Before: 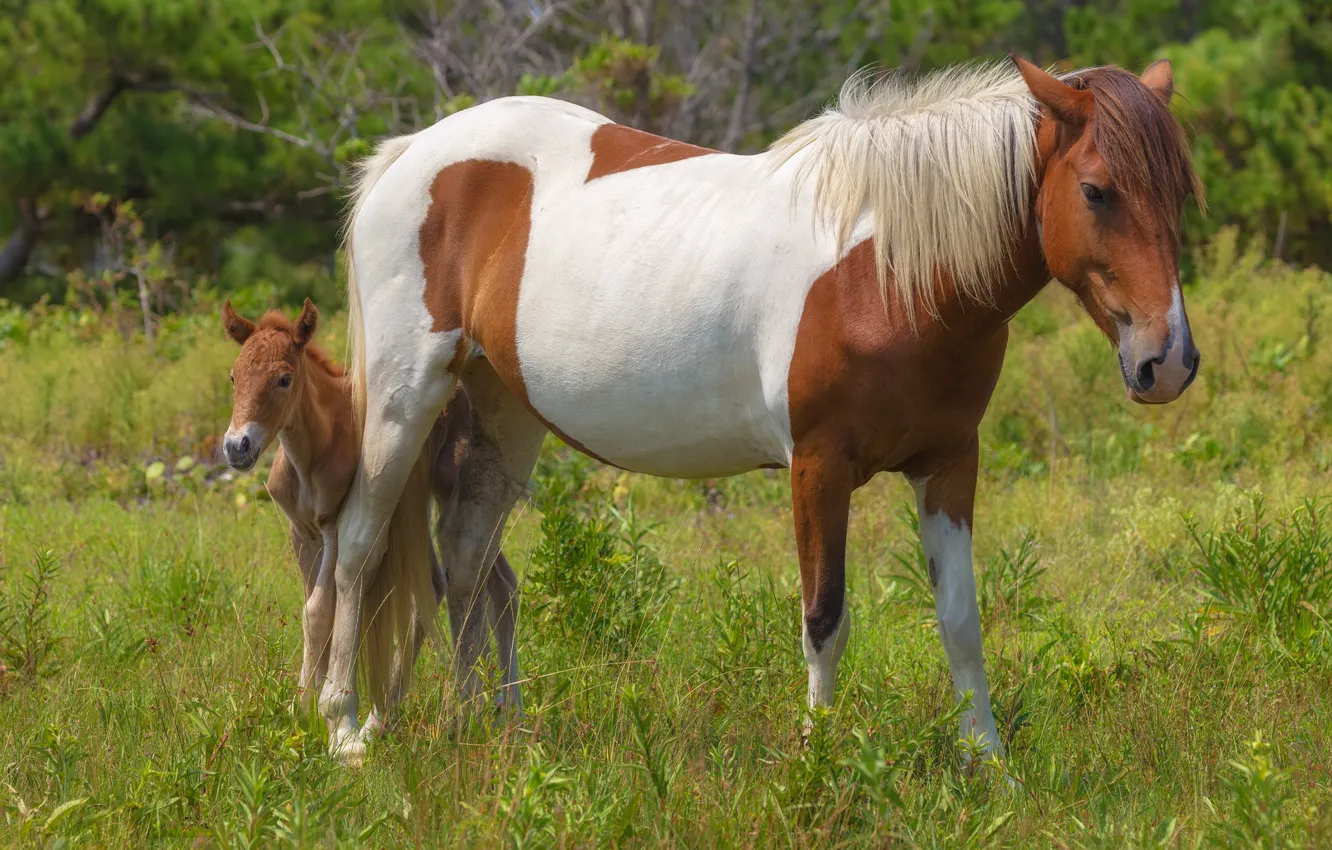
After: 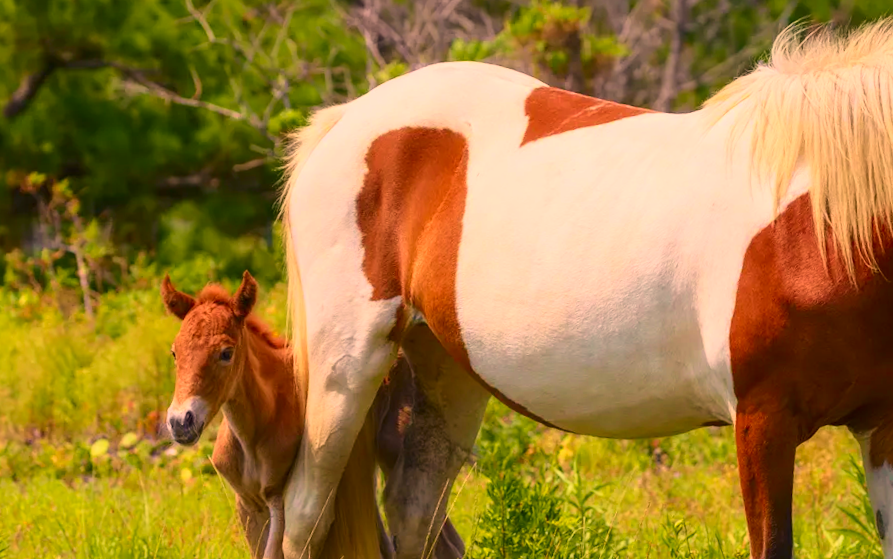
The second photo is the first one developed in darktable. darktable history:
crop and rotate: angle -4.99°, left 2.122%, top 6.945%, right 27.566%, bottom 30.519%
white balance: emerald 1
rotate and perspective: rotation -6.83°, automatic cropping off
color correction: highlights a* 21.88, highlights b* 22.25
tone curve: curves: ch0 [(0, 0.003) (0.044, 0.025) (0.12, 0.089) (0.197, 0.168) (0.281, 0.273) (0.468, 0.548) (0.583, 0.691) (0.701, 0.815) (0.86, 0.922) (1, 0.982)]; ch1 [(0, 0) (0.232, 0.214) (0.404, 0.376) (0.461, 0.425) (0.493, 0.481) (0.501, 0.5) (0.517, 0.524) (0.55, 0.585) (0.598, 0.651) (0.671, 0.735) (0.796, 0.85) (1, 1)]; ch2 [(0, 0) (0.249, 0.216) (0.357, 0.317) (0.448, 0.432) (0.478, 0.492) (0.498, 0.499) (0.517, 0.527) (0.537, 0.564) (0.569, 0.617) (0.61, 0.659) (0.706, 0.75) (0.808, 0.809) (0.991, 0.968)], color space Lab, independent channels, preserve colors none
